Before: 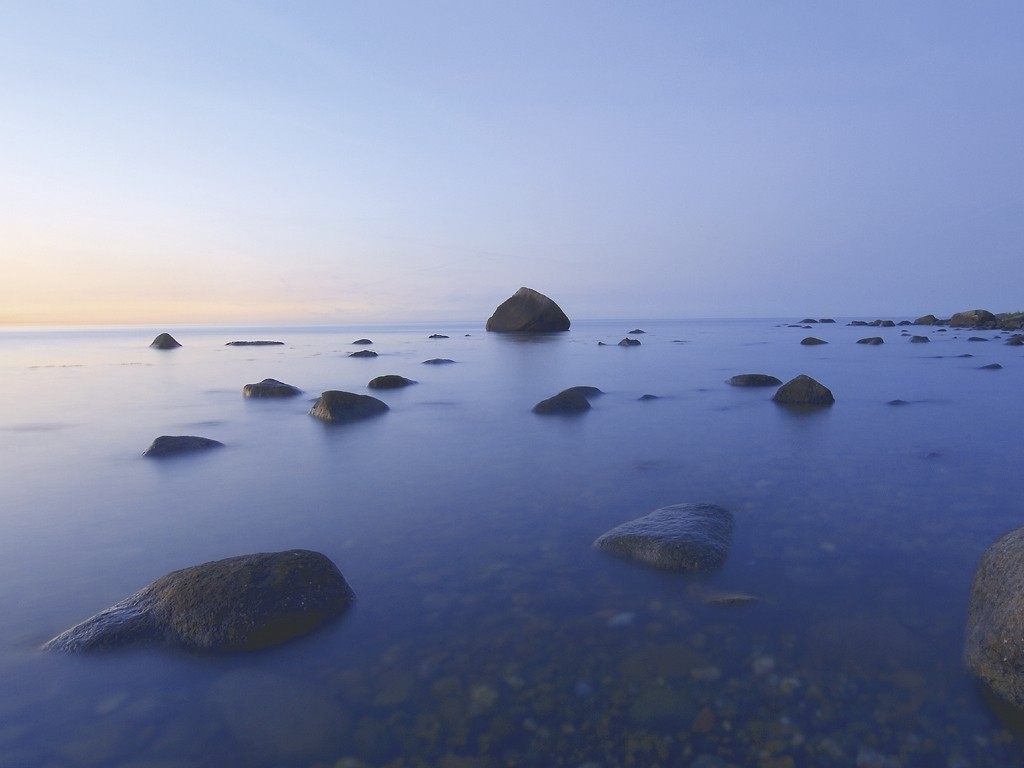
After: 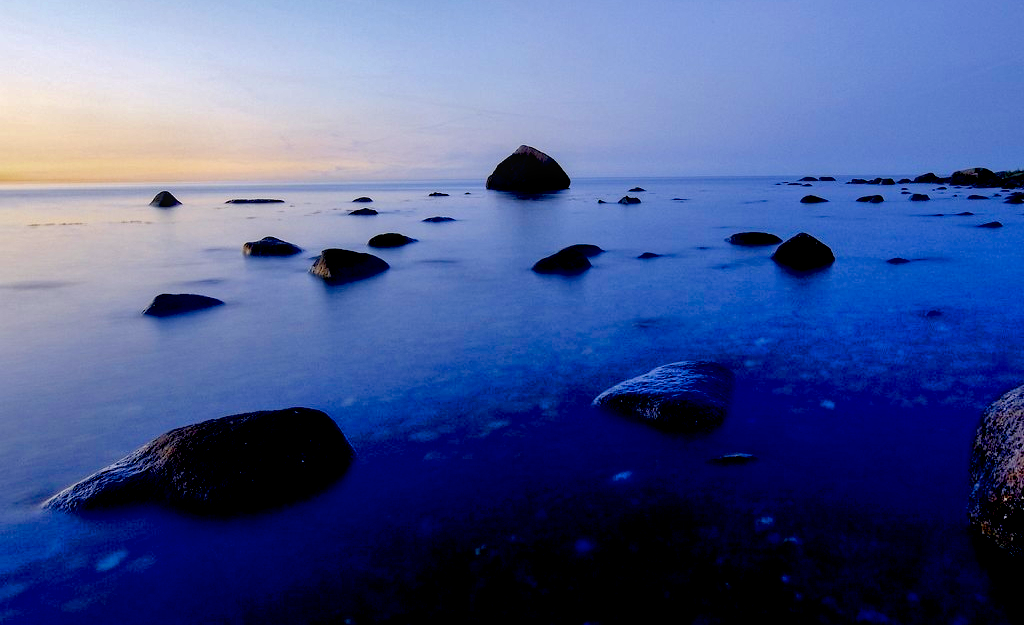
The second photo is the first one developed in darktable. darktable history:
exposure: black level correction 0.056, compensate highlight preservation false
haze removal: compatibility mode true, adaptive false
crop and rotate: top 18.507%
shadows and highlights: low approximation 0.01, soften with gaussian
local contrast: on, module defaults
color balance rgb: perceptual saturation grading › global saturation 20%, global vibrance 20%
